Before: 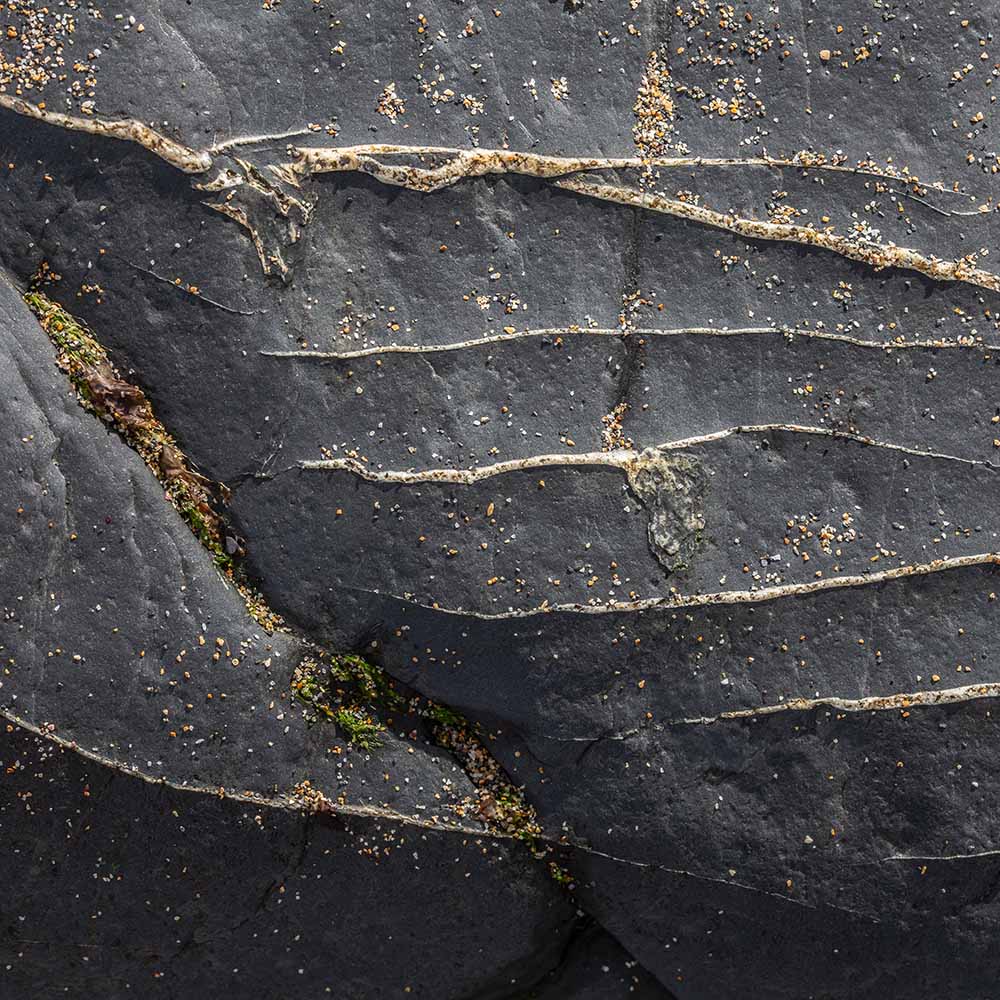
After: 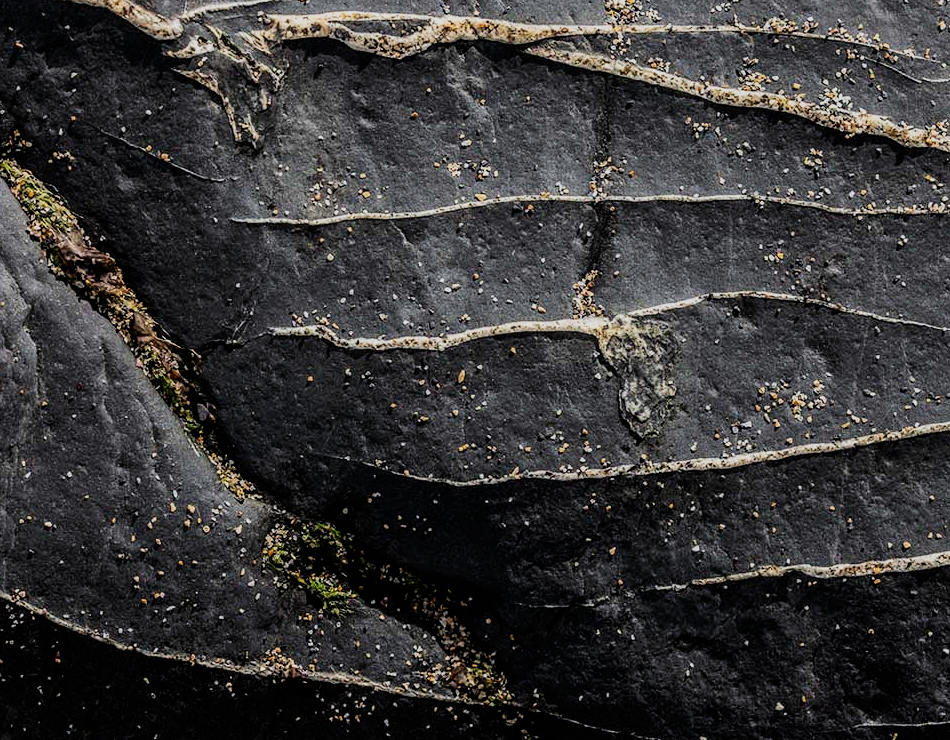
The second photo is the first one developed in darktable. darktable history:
crop and rotate: left 2.991%, top 13.302%, right 1.981%, bottom 12.636%
exposure: exposure -0.157 EV, compensate highlight preservation false
filmic rgb: black relative exposure -5 EV, hardness 2.88, contrast 1.3, highlights saturation mix -30%
